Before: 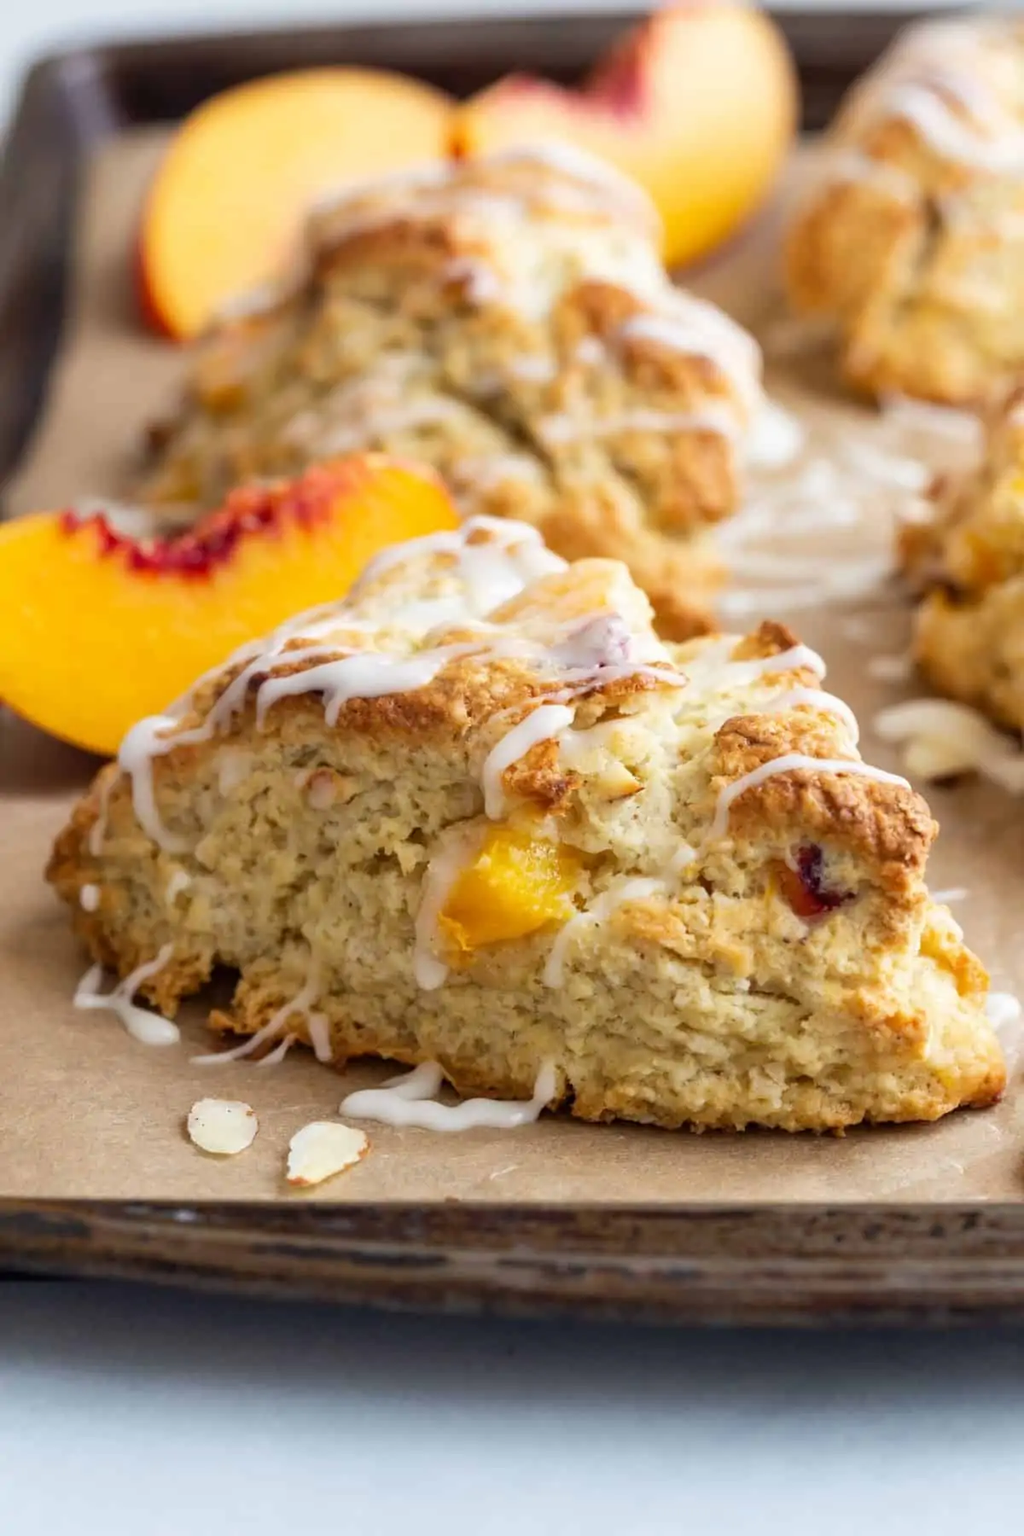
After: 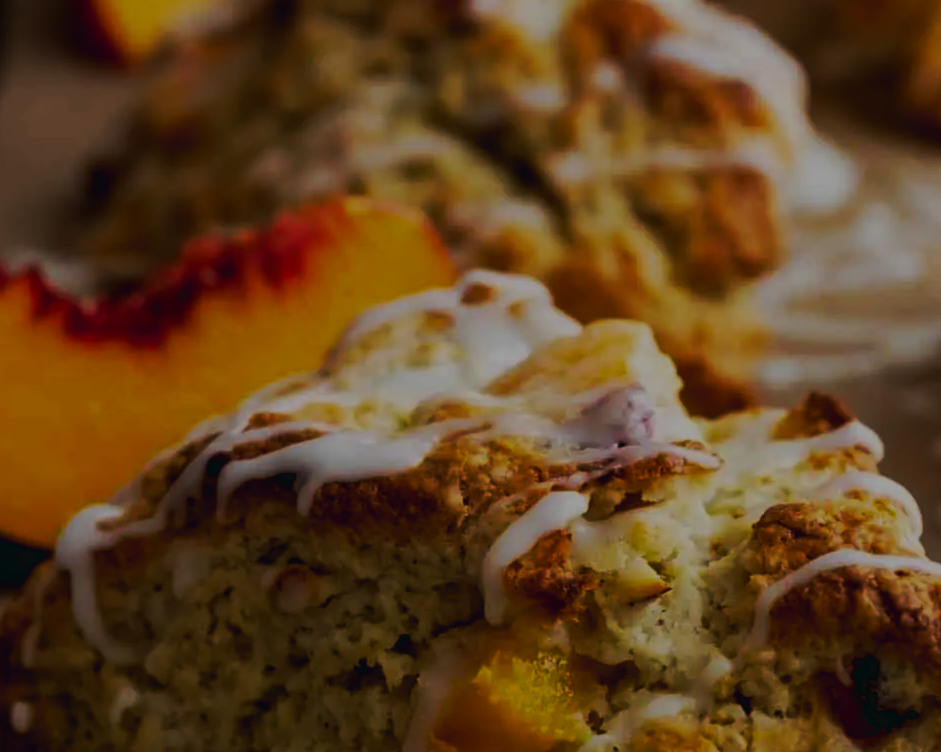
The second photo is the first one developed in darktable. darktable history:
base curve: curves: ch0 [(0, 0) (0.841, 0.609) (1, 1)], preserve colors none
crop: left 7.032%, top 18.621%, right 14.504%, bottom 39.576%
exposure: black level correction -0.016, exposure -1.083 EV, compensate highlight preservation false
tone curve: curves: ch0 [(0, 0) (0.003, 0.043) (0.011, 0.043) (0.025, 0.035) (0.044, 0.042) (0.069, 0.035) (0.1, 0.03) (0.136, 0.017) (0.177, 0.03) (0.224, 0.06) (0.277, 0.118) (0.335, 0.189) (0.399, 0.297) (0.468, 0.483) (0.543, 0.631) (0.623, 0.746) (0.709, 0.823) (0.801, 0.944) (0.898, 0.966) (1, 1)], preserve colors none
